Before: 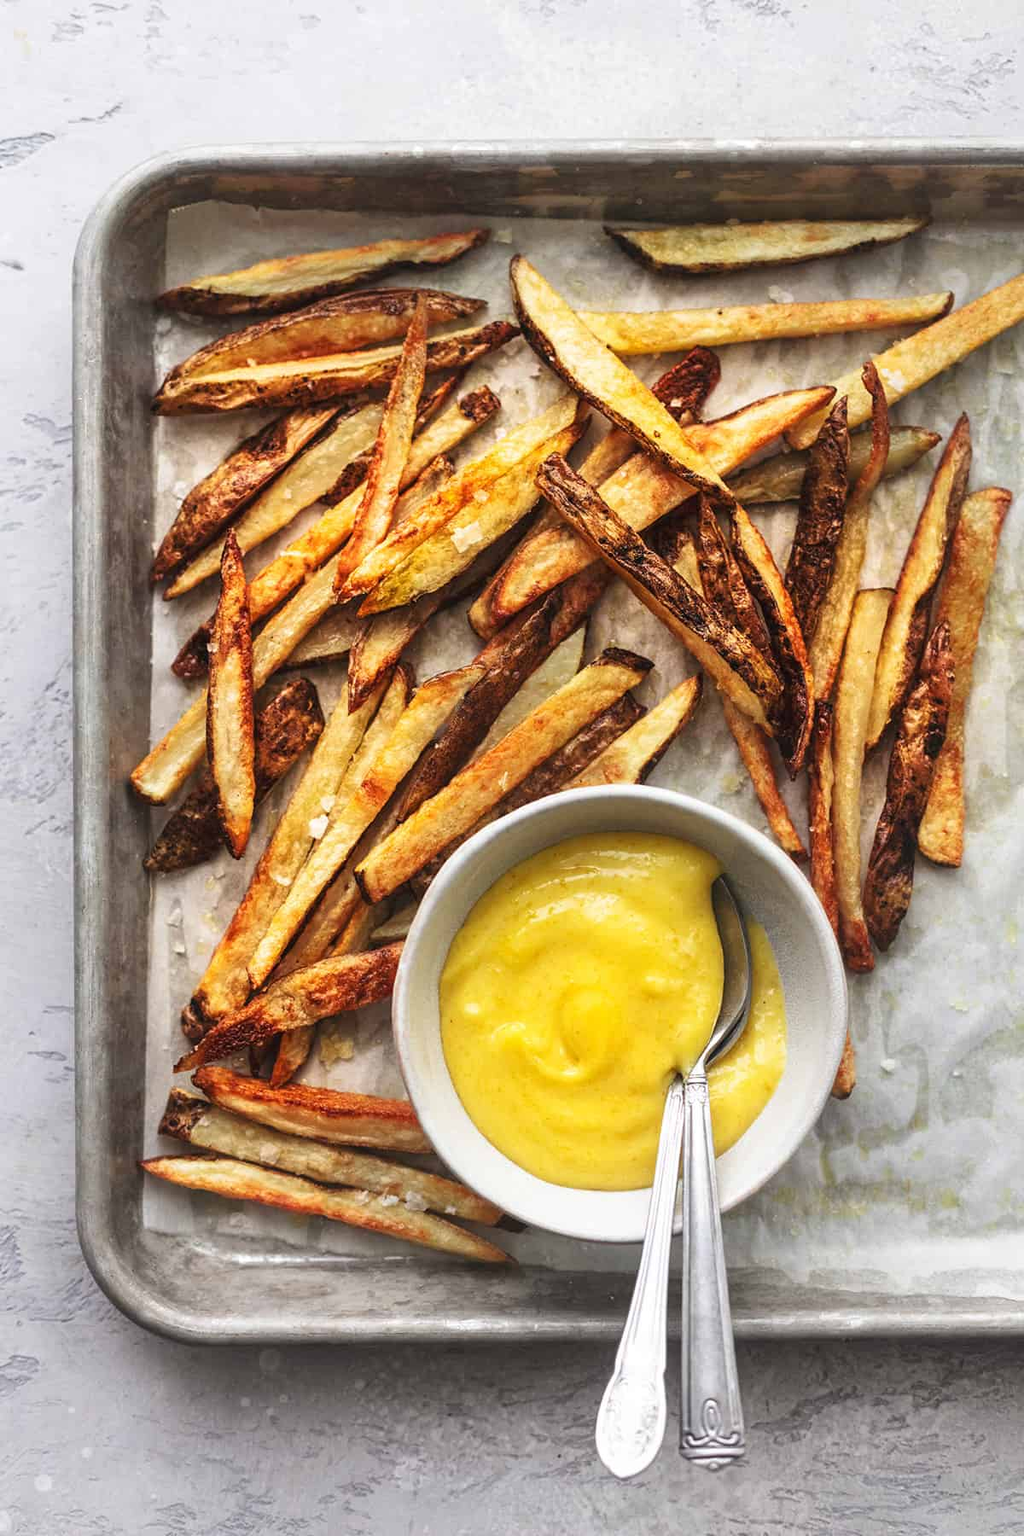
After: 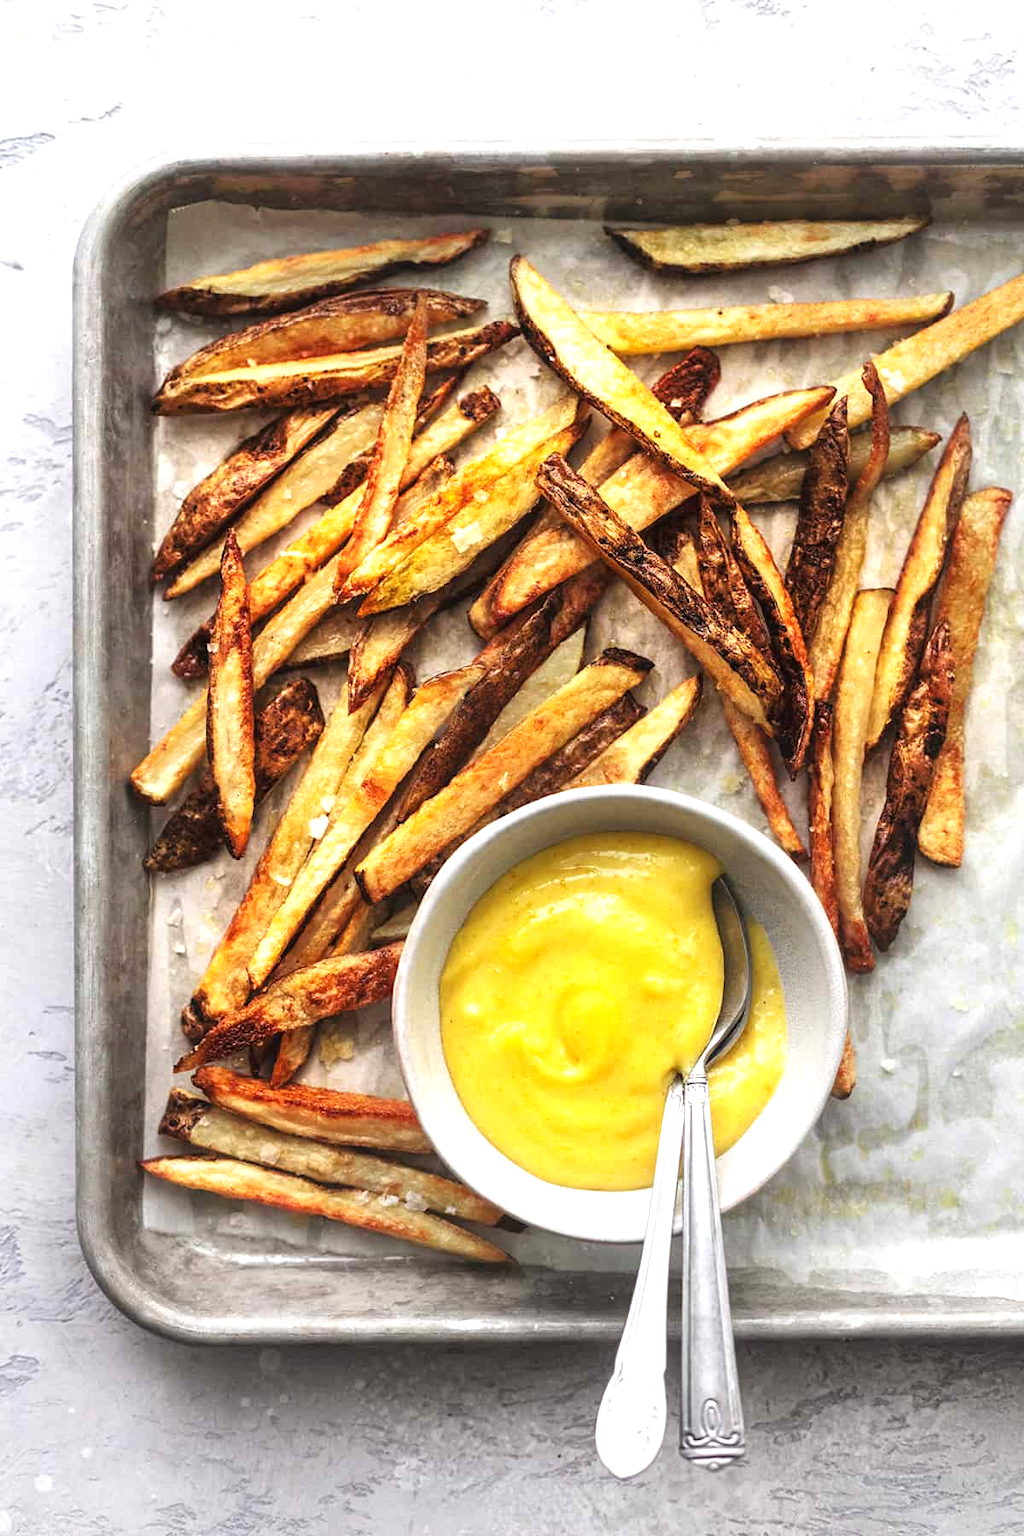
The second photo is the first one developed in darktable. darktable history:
tone equalizer: -8 EV -0.434 EV, -7 EV -0.357 EV, -6 EV -0.318 EV, -5 EV -0.185 EV, -3 EV 0.202 EV, -2 EV 0.349 EV, -1 EV 0.38 EV, +0 EV 0.439 EV
